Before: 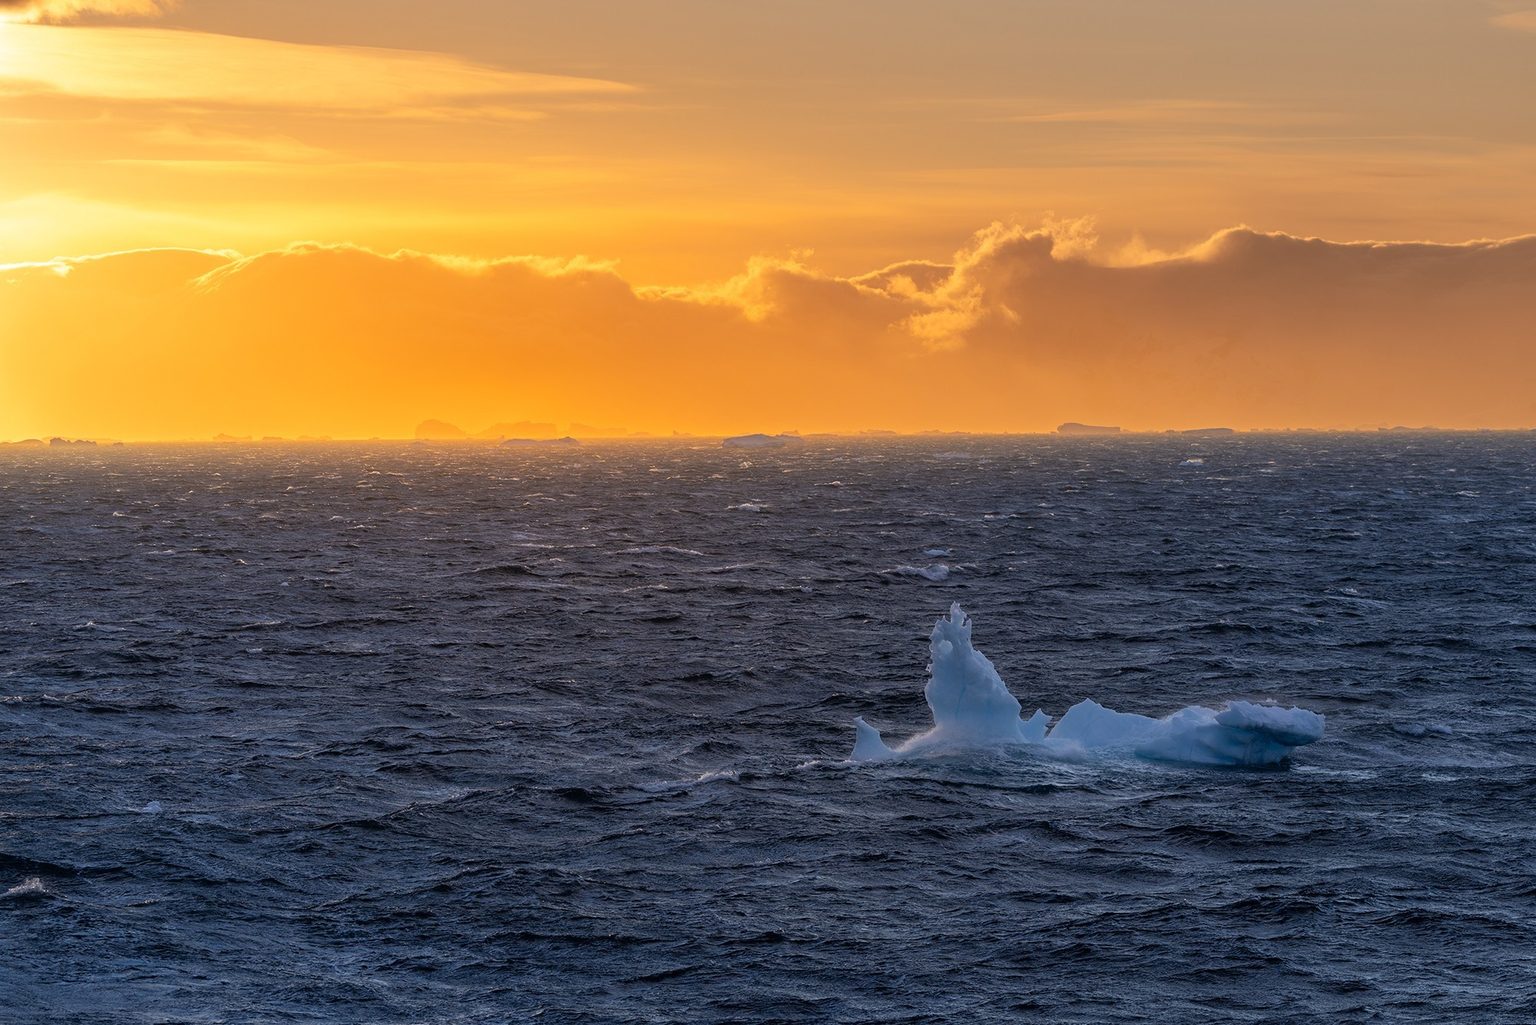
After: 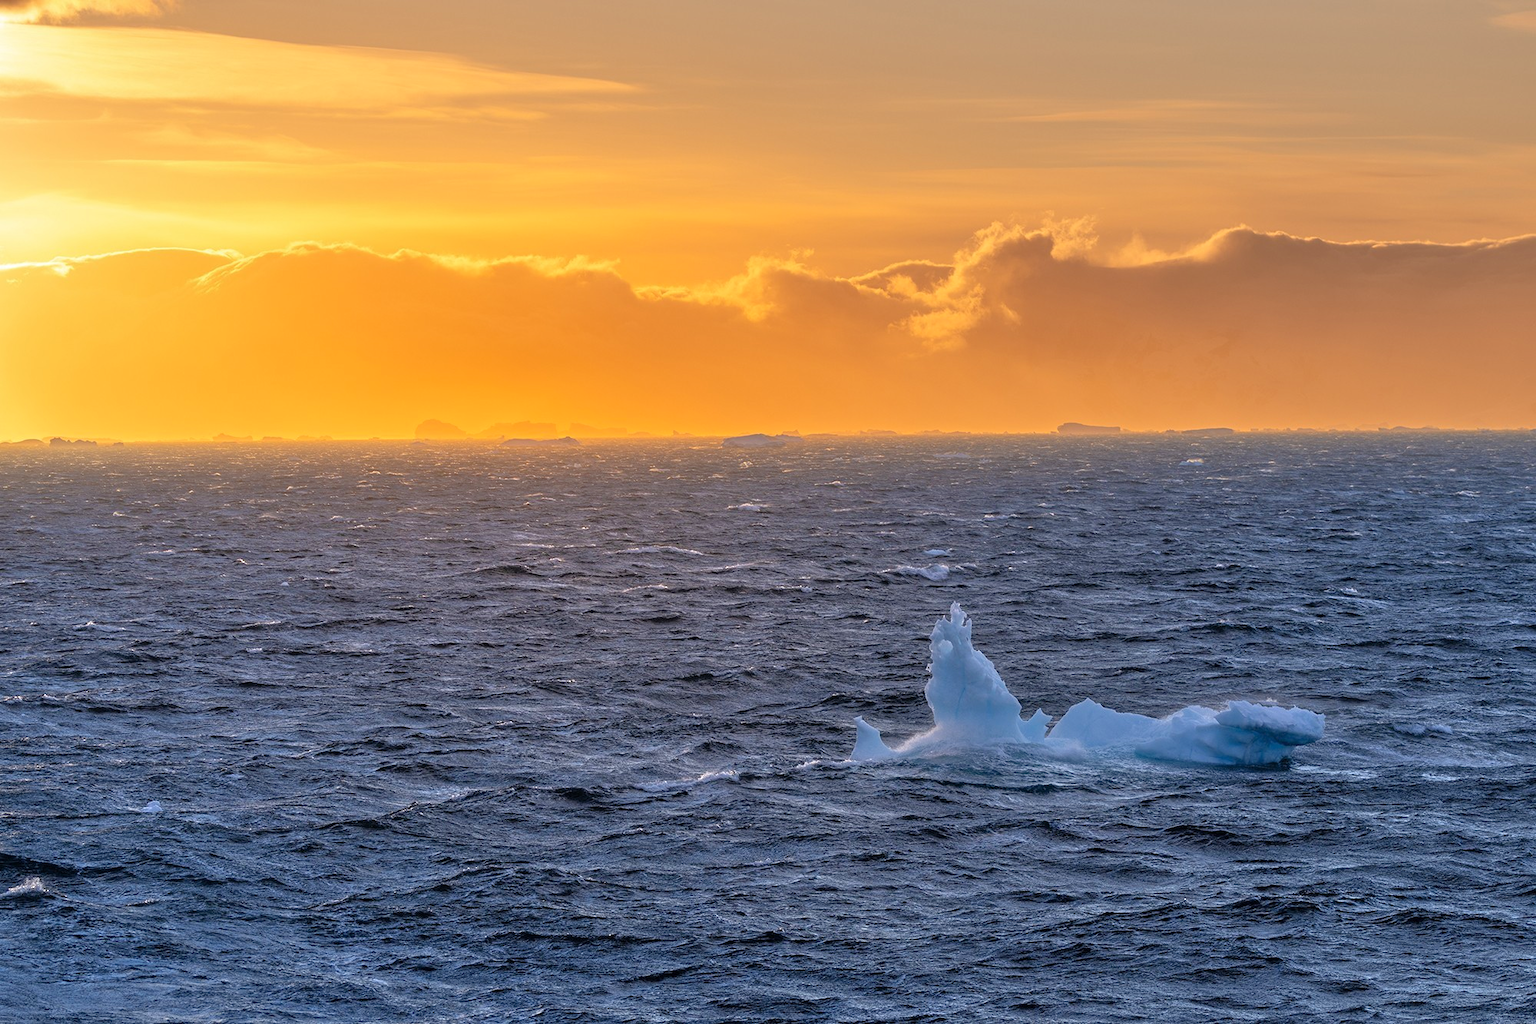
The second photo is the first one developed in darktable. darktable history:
tone equalizer: -7 EV 0.146 EV, -6 EV 0.582 EV, -5 EV 1.13 EV, -4 EV 1.33 EV, -3 EV 1.12 EV, -2 EV 0.6 EV, -1 EV 0.149 EV
